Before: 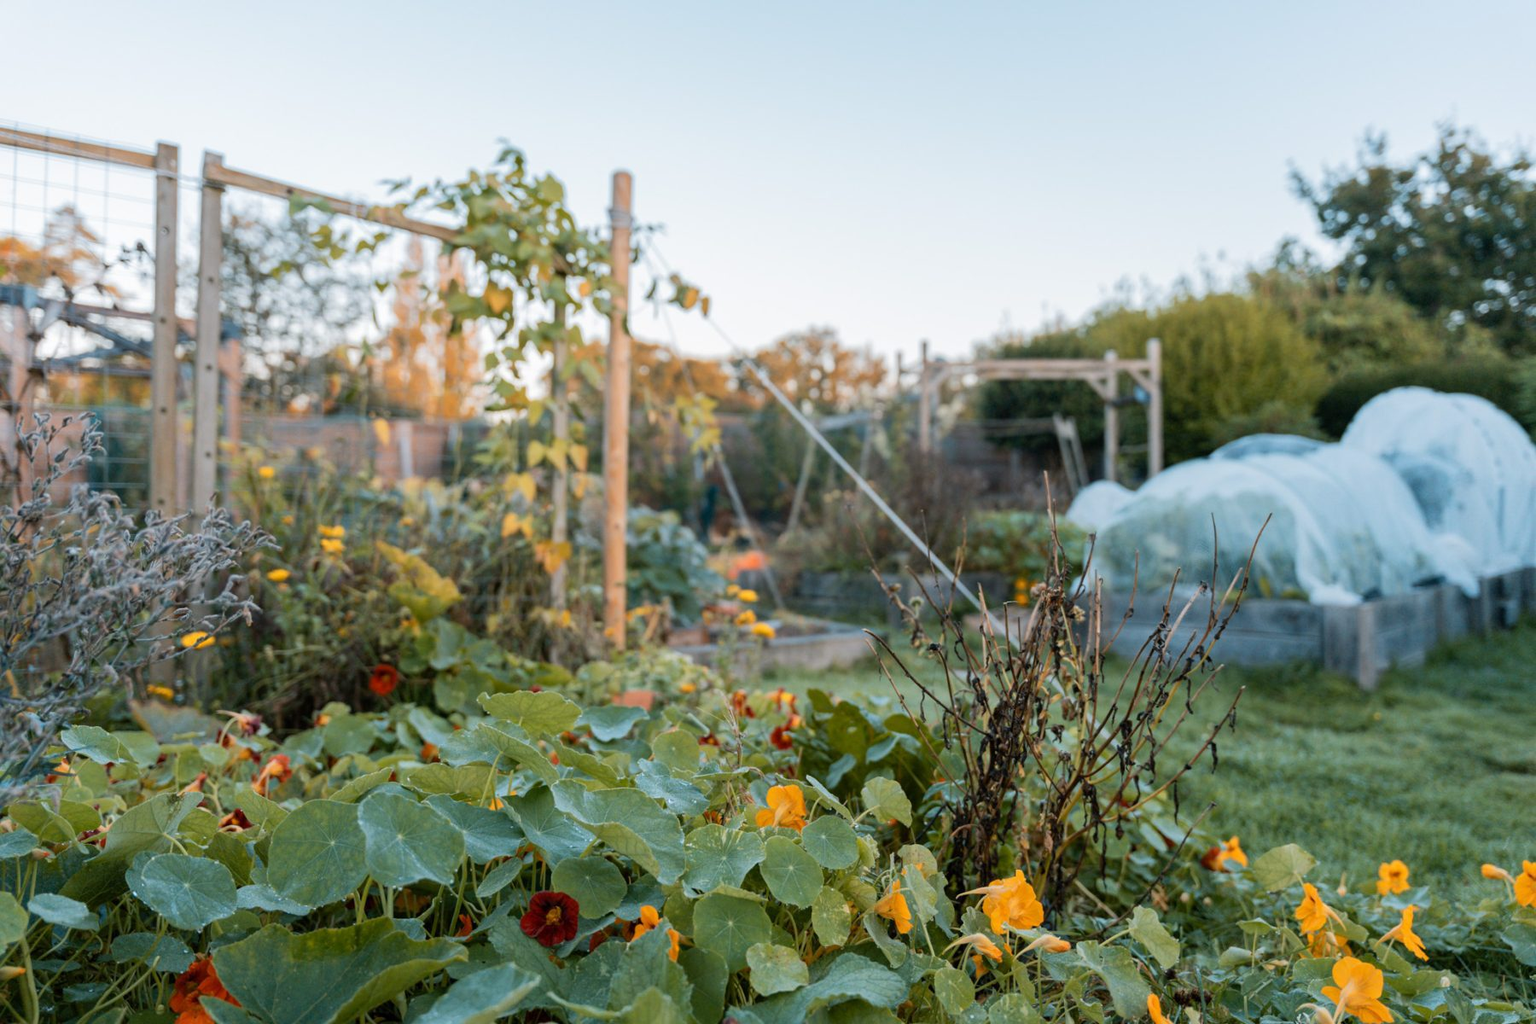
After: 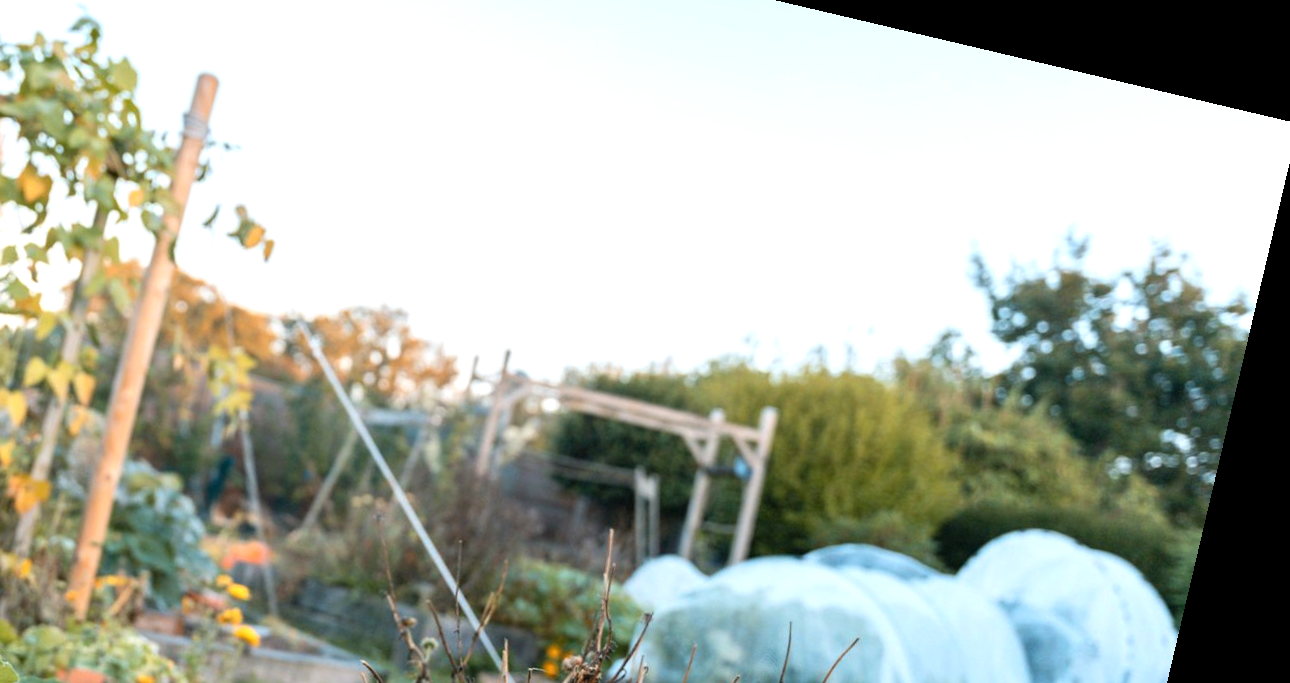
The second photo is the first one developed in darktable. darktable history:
rotate and perspective: rotation 13.27°, automatic cropping off
crop: left 36.005%, top 18.293%, right 0.31%, bottom 38.444%
exposure: exposure 0.636 EV, compensate highlight preservation false
